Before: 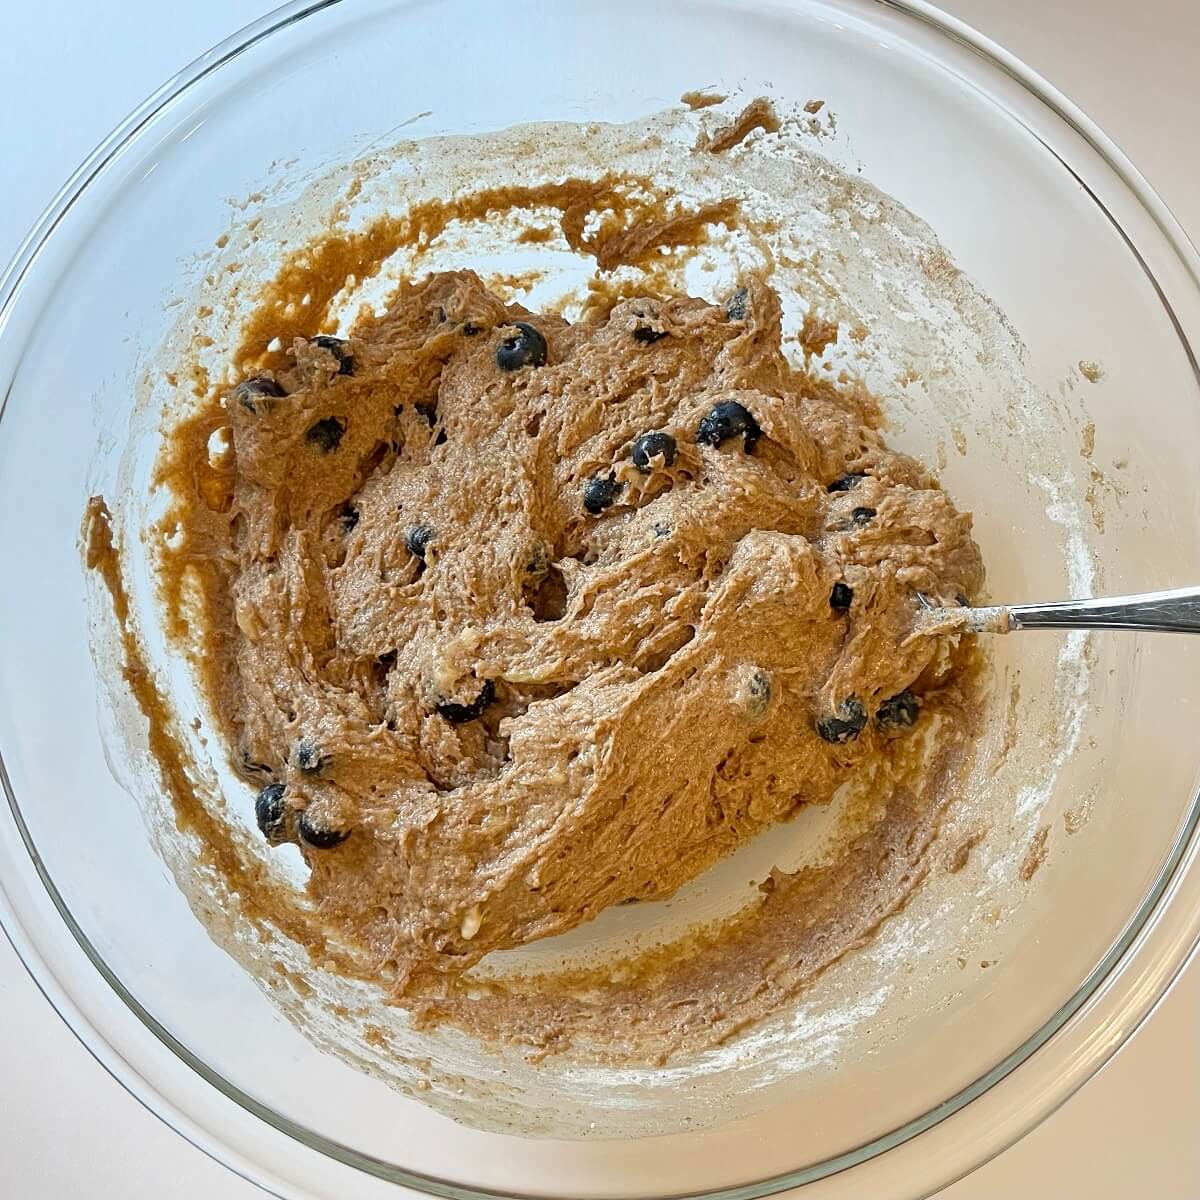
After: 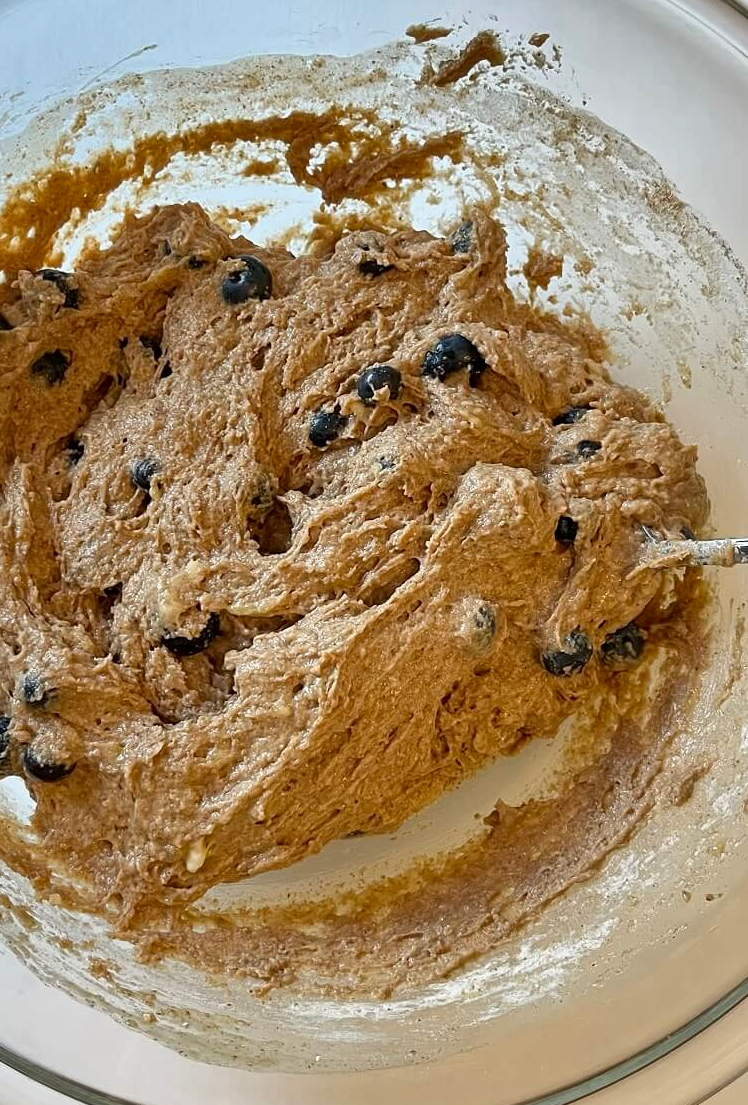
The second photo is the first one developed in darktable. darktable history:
crop and rotate: left 22.918%, top 5.629%, right 14.711%, bottom 2.247%
rotate and perspective: automatic cropping off
contrast brightness saturation: contrast 0.03, brightness -0.04
shadows and highlights: soften with gaussian
